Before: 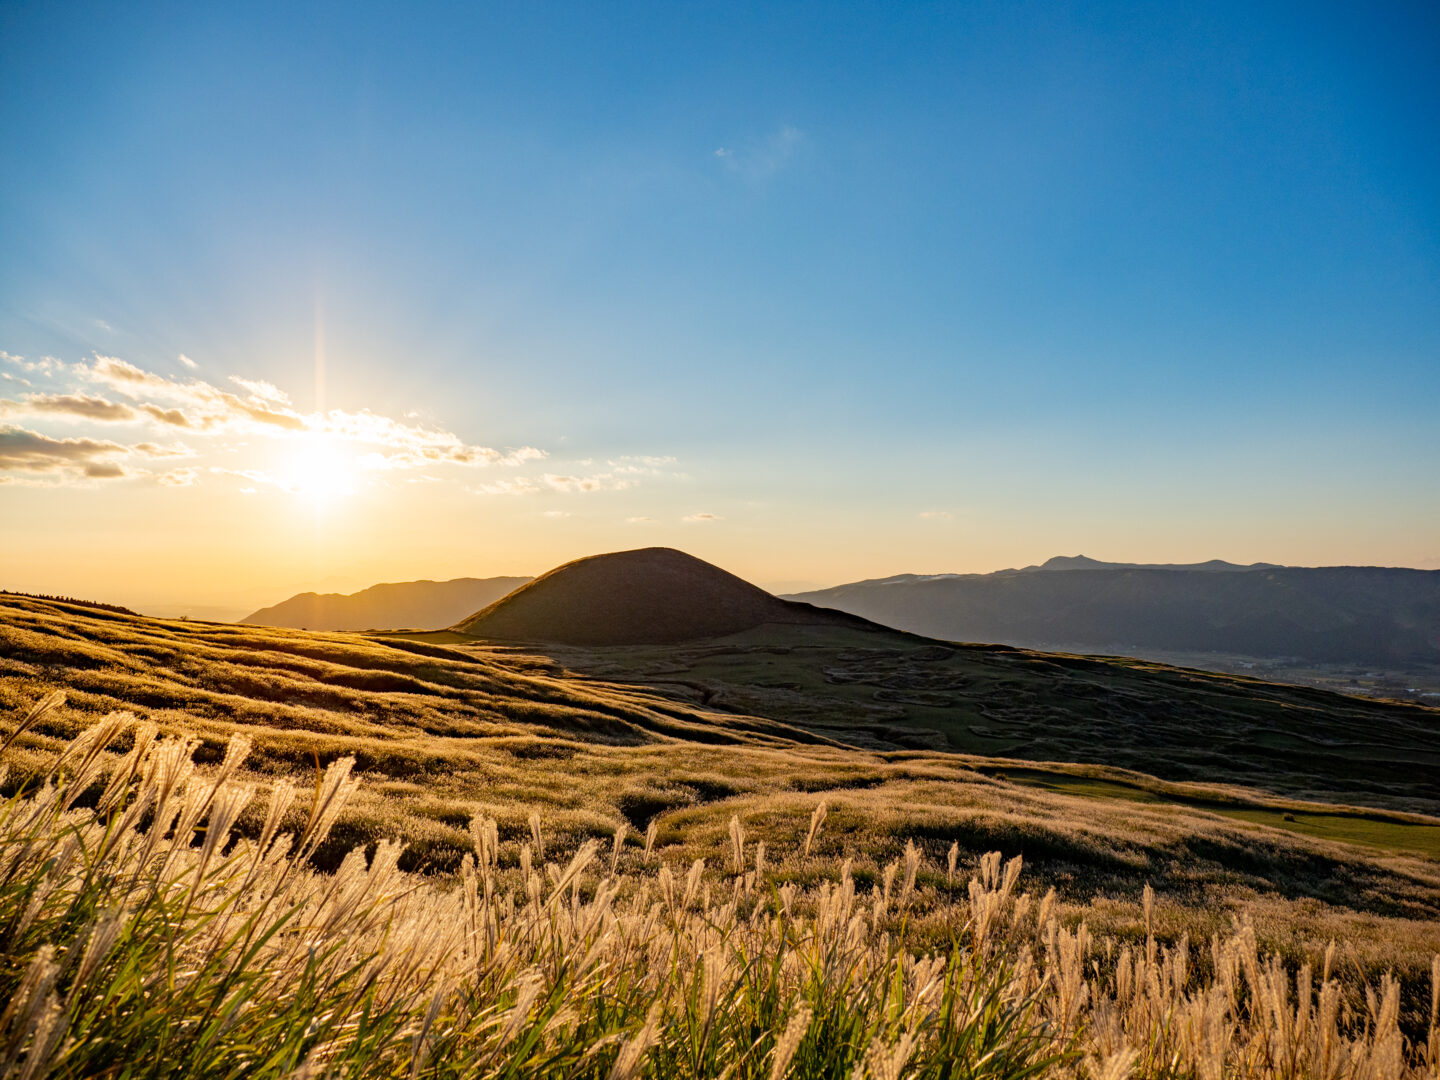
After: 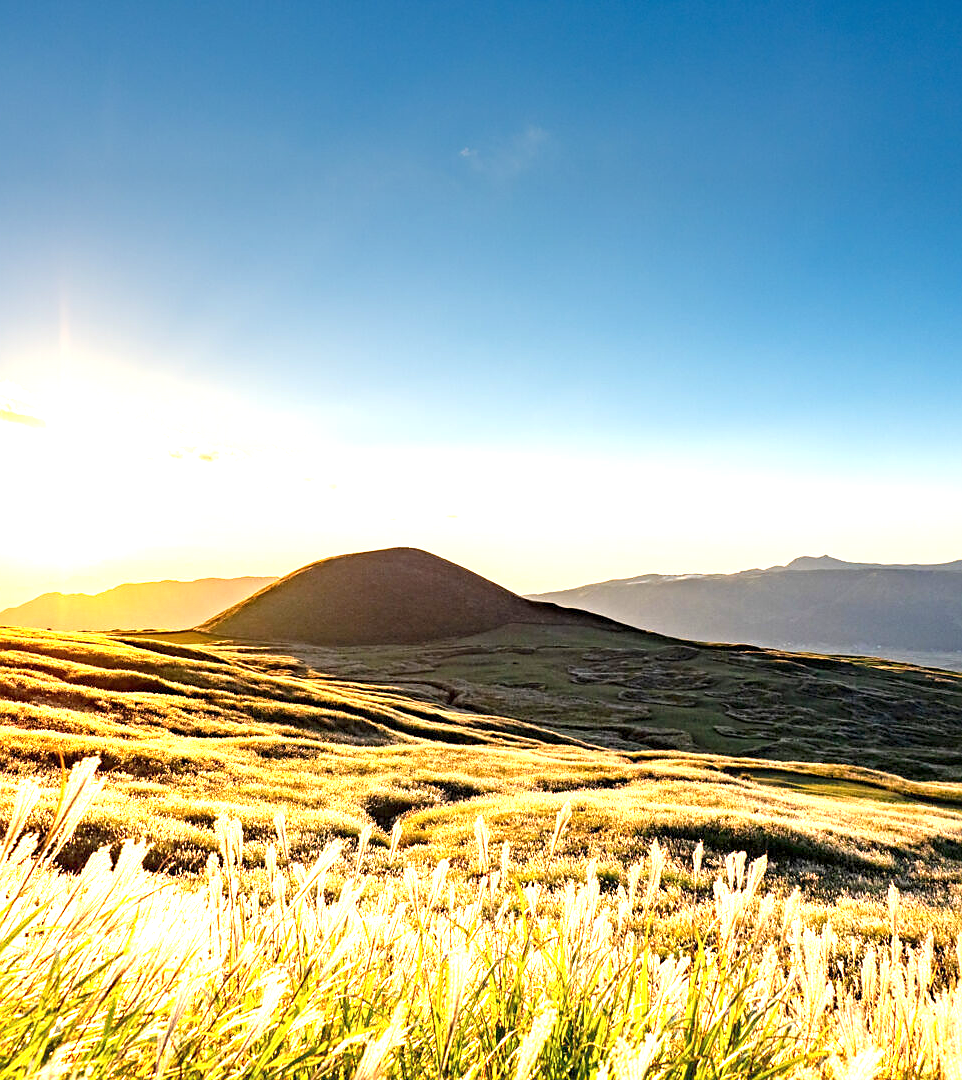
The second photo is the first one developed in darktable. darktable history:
levels: mode automatic, black 0.023%, white 99.97%, levels [0.062, 0.494, 0.925]
graduated density: density -3.9 EV
crop and rotate: left 17.732%, right 15.423%
sharpen: radius 1.458, amount 0.398, threshold 1.271
